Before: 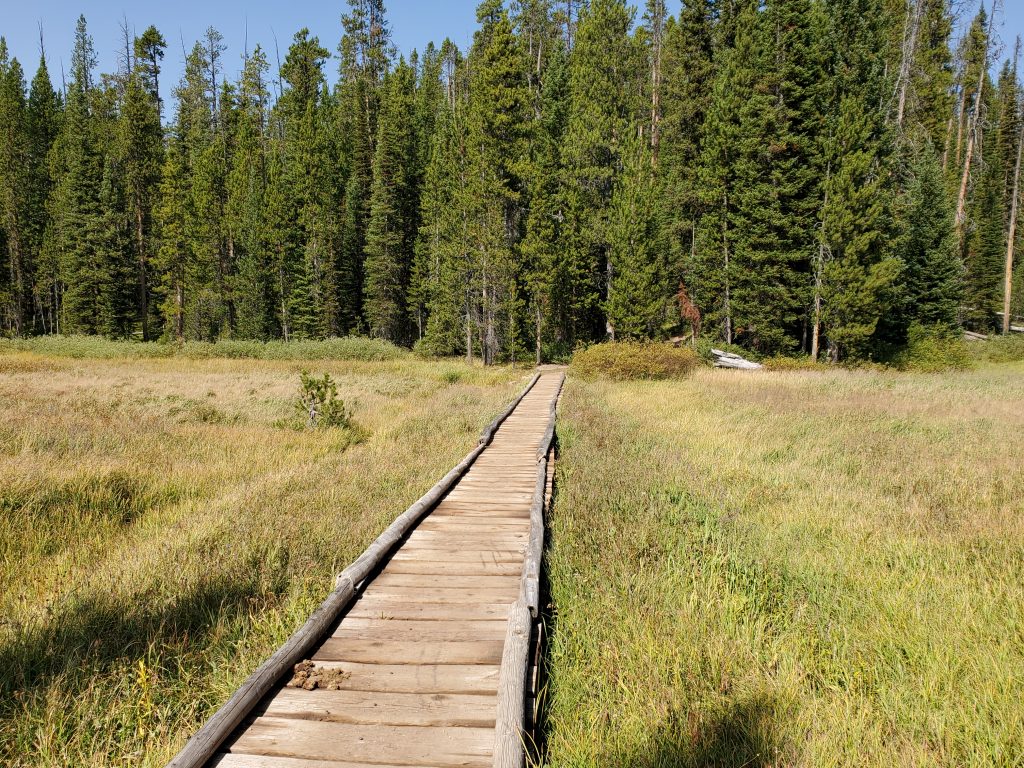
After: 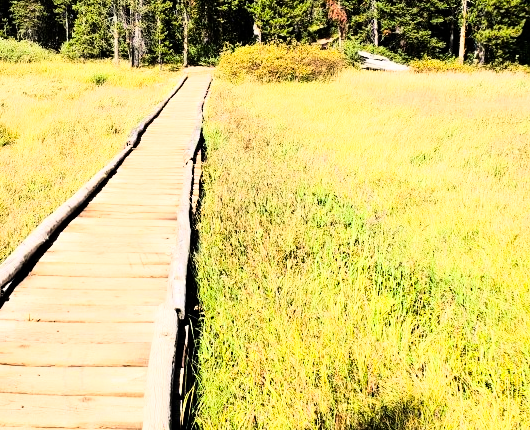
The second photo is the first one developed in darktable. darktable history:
contrast brightness saturation: contrast 0.08, saturation 0.2
rgb curve: curves: ch0 [(0, 0) (0.21, 0.15) (0.24, 0.21) (0.5, 0.75) (0.75, 0.96) (0.89, 0.99) (1, 1)]; ch1 [(0, 0.02) (0.21, 0.13) (0.25, 0.2) (0.5, 0.67) (0.75, 0.9) (0.89, 0.97) (1, 1)]; ch2 [(0, 0.02) (0.21, 0.13) (0.25, 0.2) (0.5, 0.67) (0.75, 0.9) (0.89, 0.97) (1, 1)], compensate middle gray true
crop: left 34.479%, top 38.822%, right 13.718%, bottom 5.172%
levels: mode automatic, black 0.023%, white 99.97%, levels [0.062, 0.494, 0.925]
